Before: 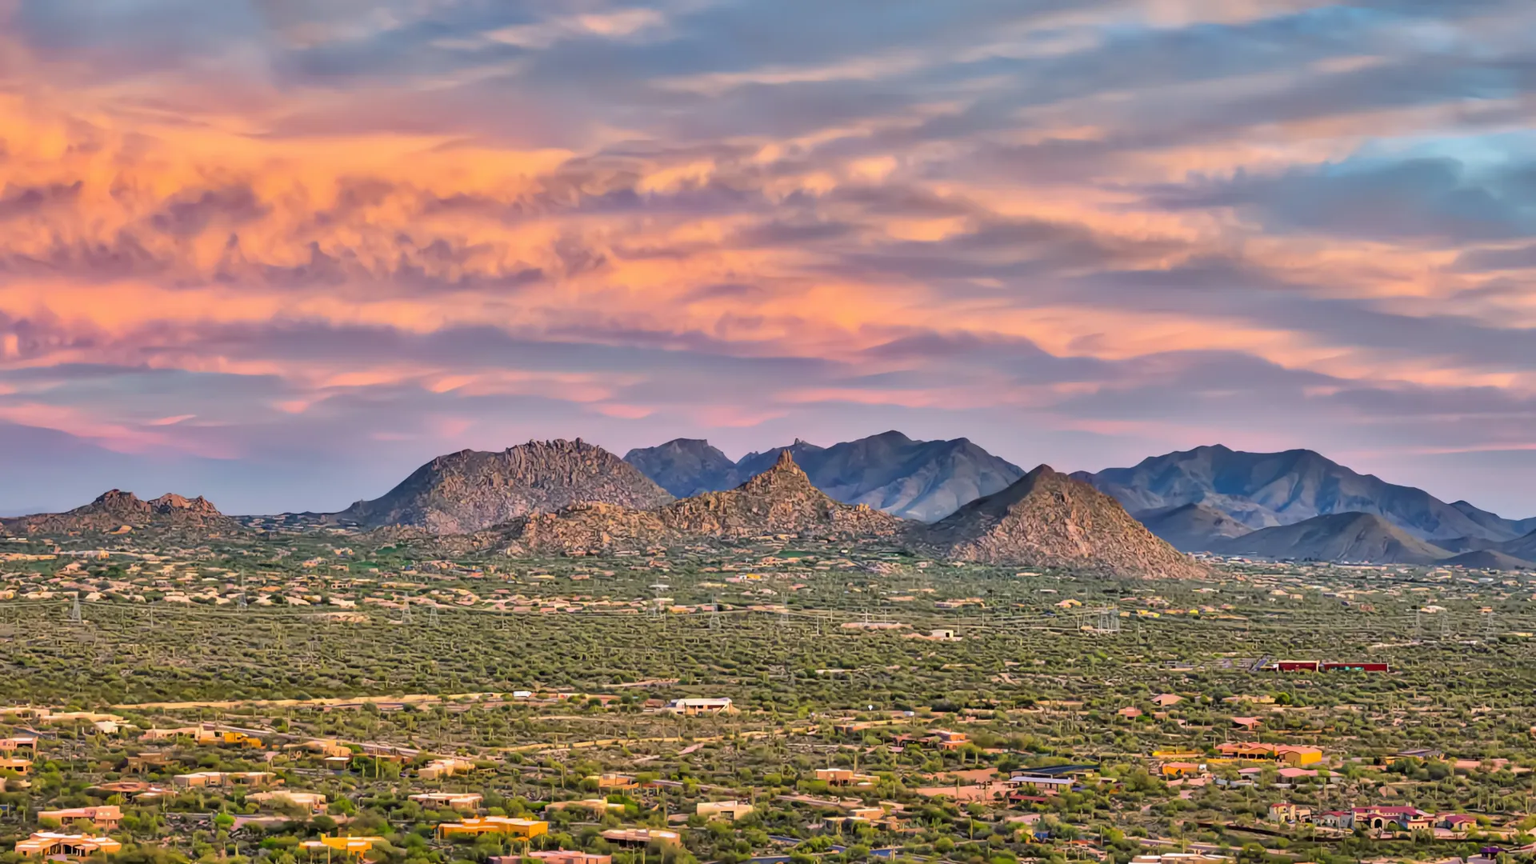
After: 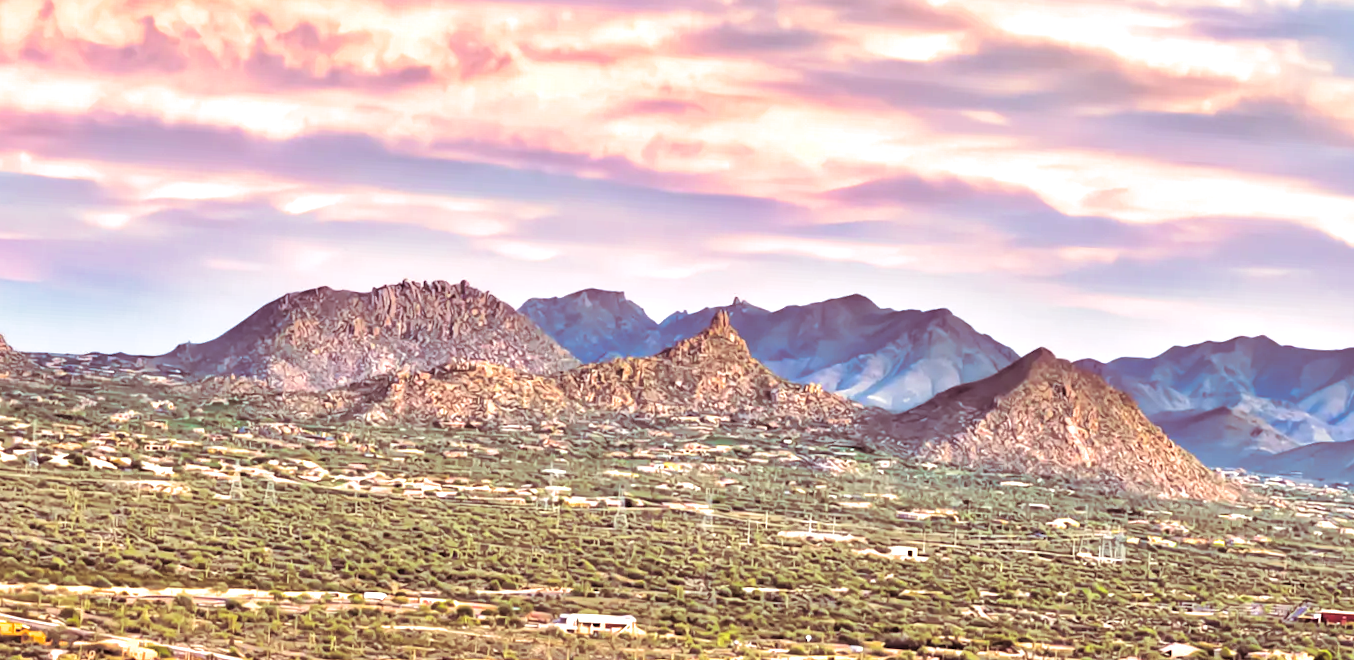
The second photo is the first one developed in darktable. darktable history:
exposure: black level correction 0, exposure 1.1 EV, compensate exposure bias true, compensate highlight preservation false
crop and rotate: angle -3.37°, left 9.79%, top 20.73%, right 12.42%, bottom 11.82%
split-toning: on, module defaults
